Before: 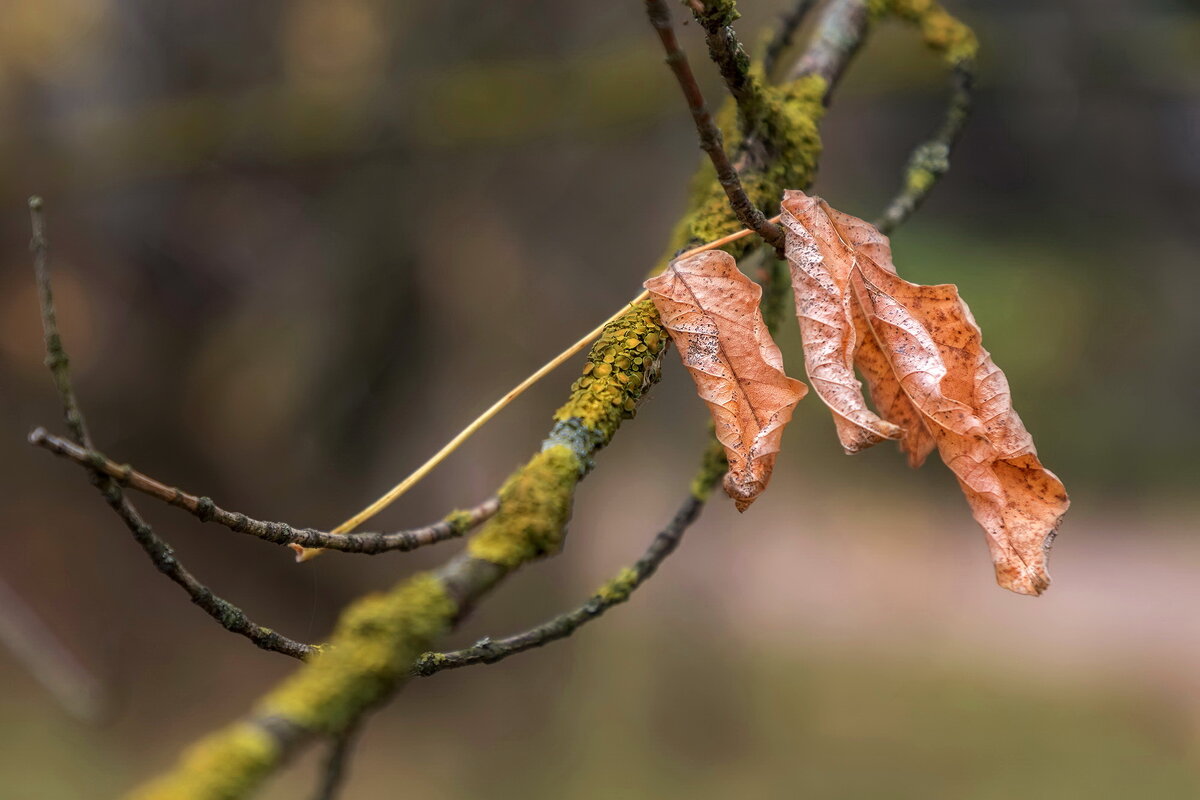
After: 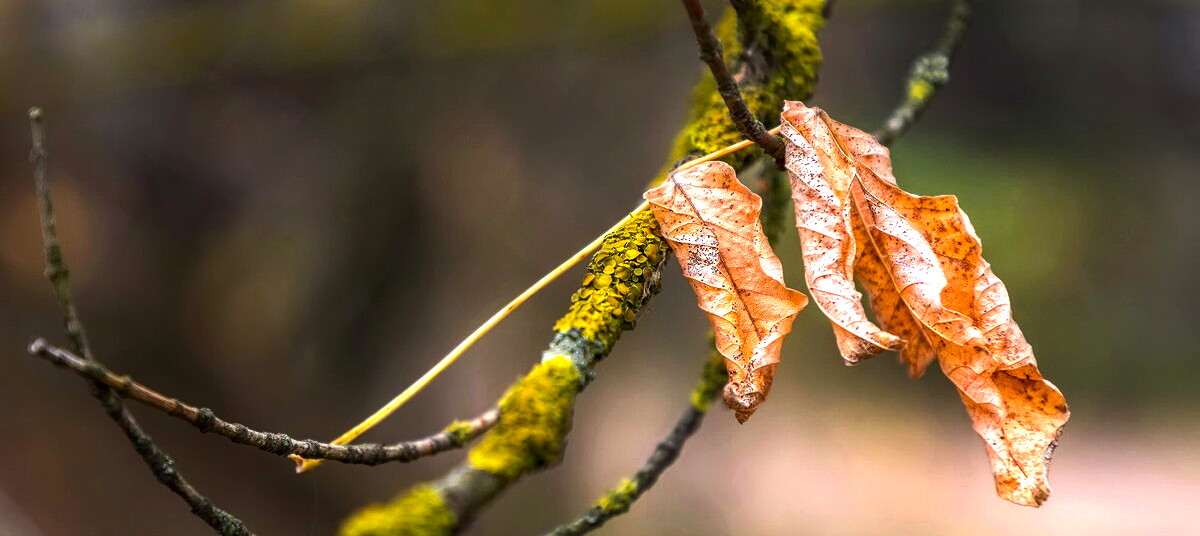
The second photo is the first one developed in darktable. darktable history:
exposure: exposure -0.263 EV, compensate highlight preservation false
crop: top 11.14%, bottom 21.778%
color balance rgb: perceptual saturation grading › global saturation 19.64%, perceptual brilliance grading › highlights 46.515%, perceptual brilliance grading › mid-tones 22.204%, perceptual brilliance grading › shadows -6.331%, global vibrance 8.212%
